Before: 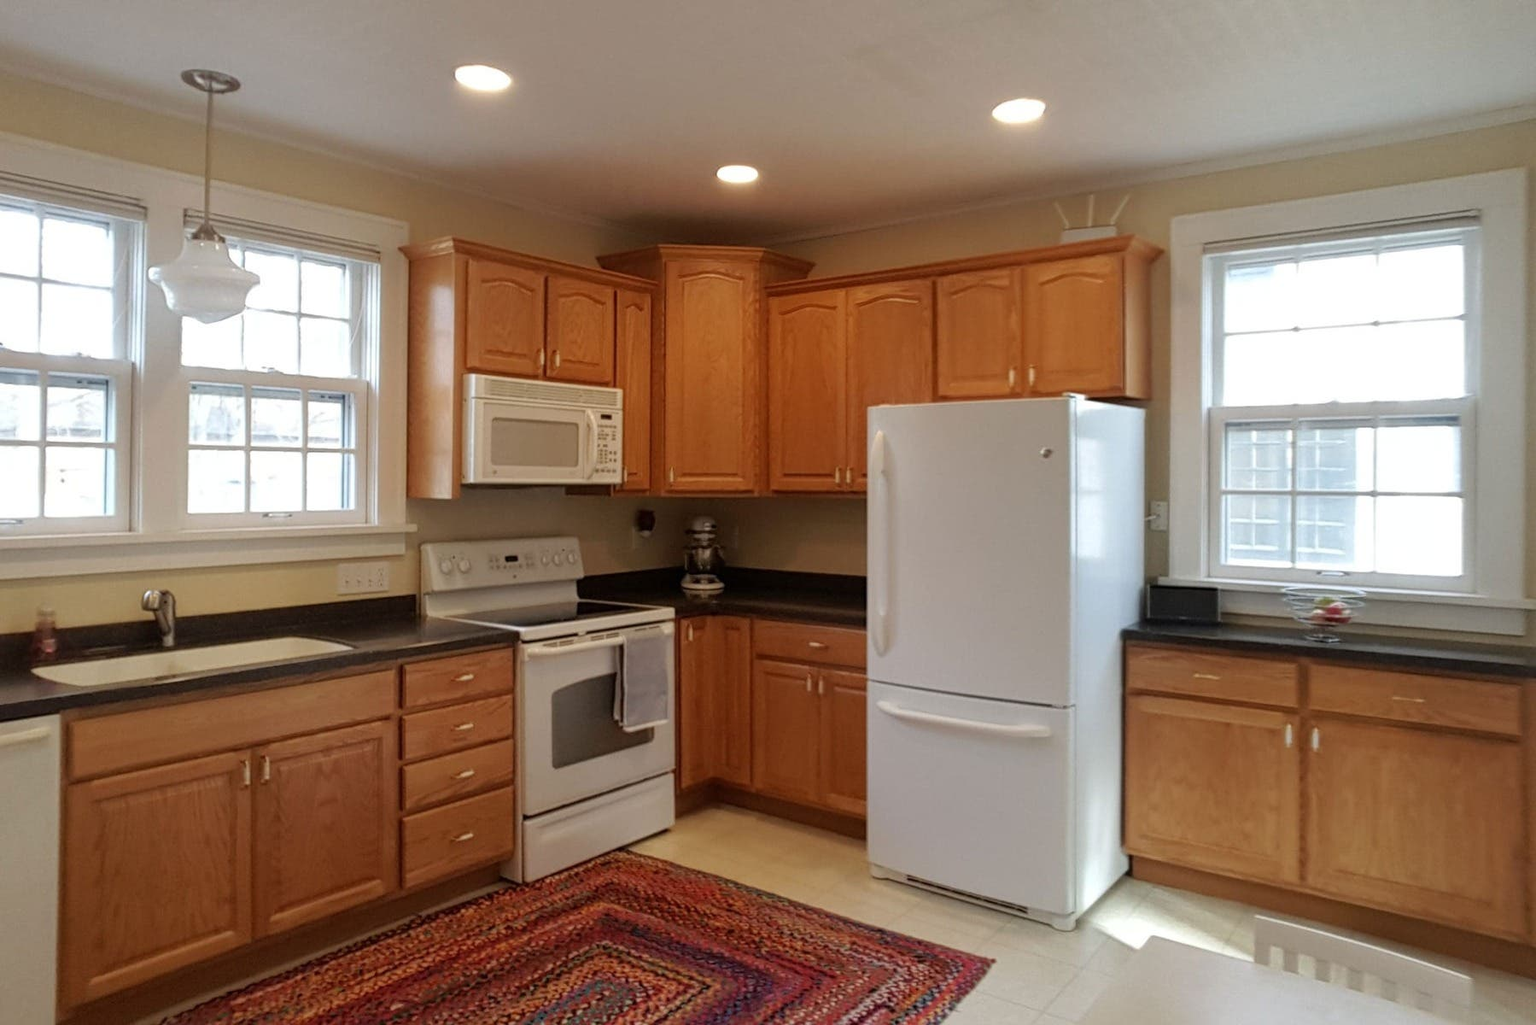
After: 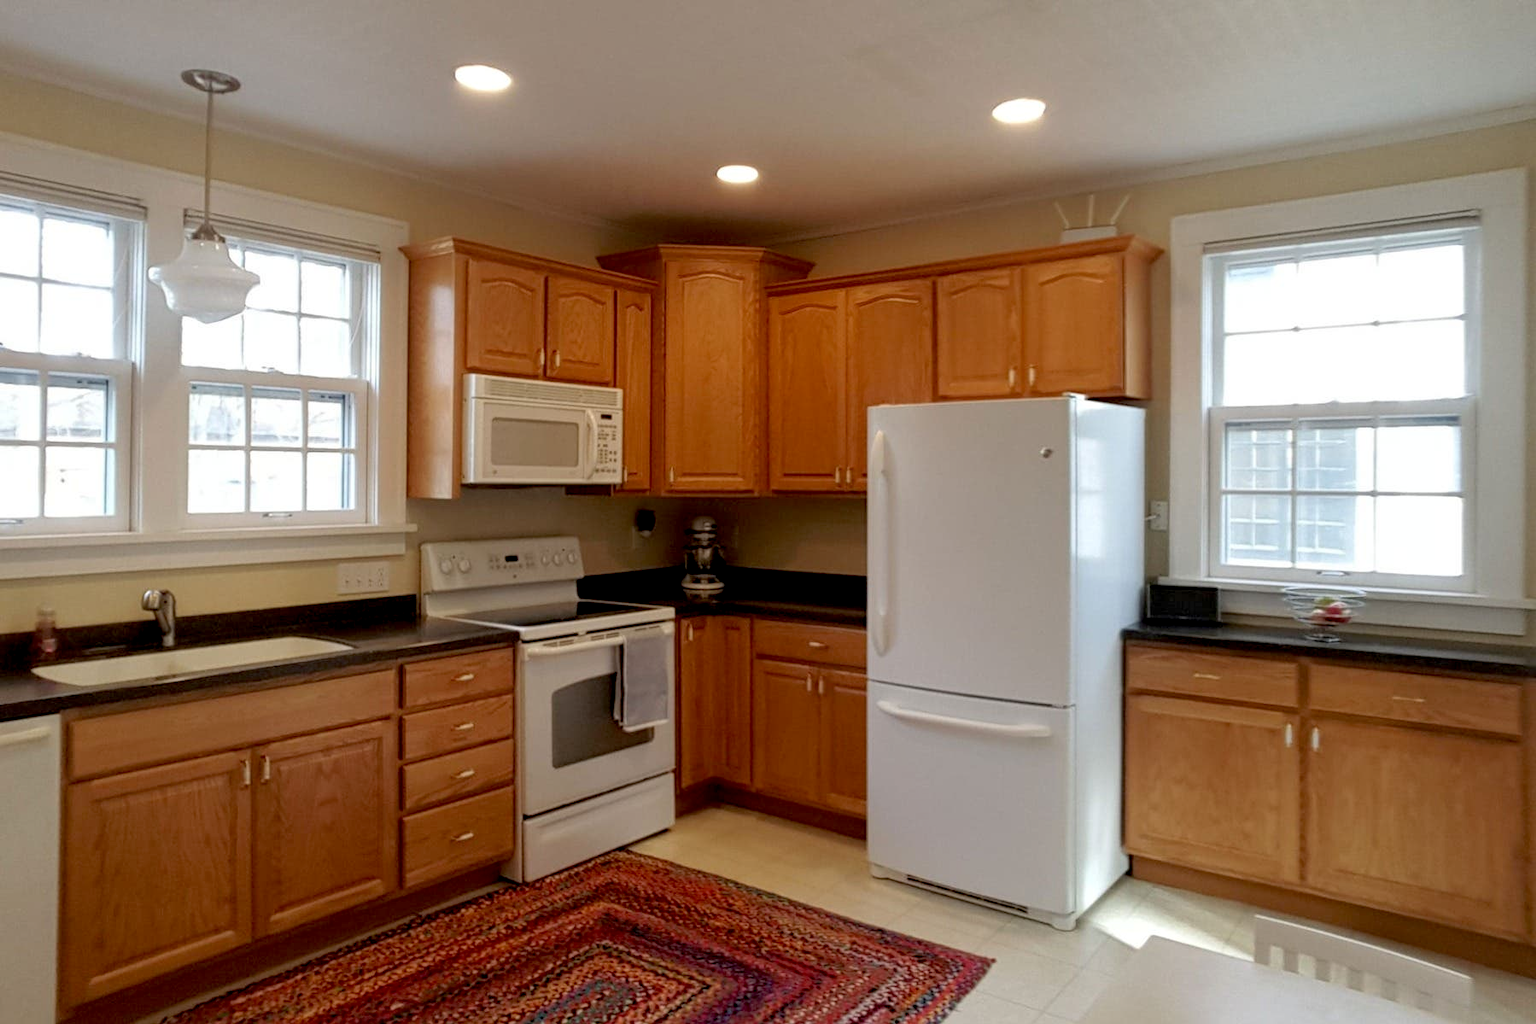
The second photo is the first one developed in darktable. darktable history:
tone equalizer: on, module defaults
exposure: black level correction 0.011, compensate highlight preservation false
